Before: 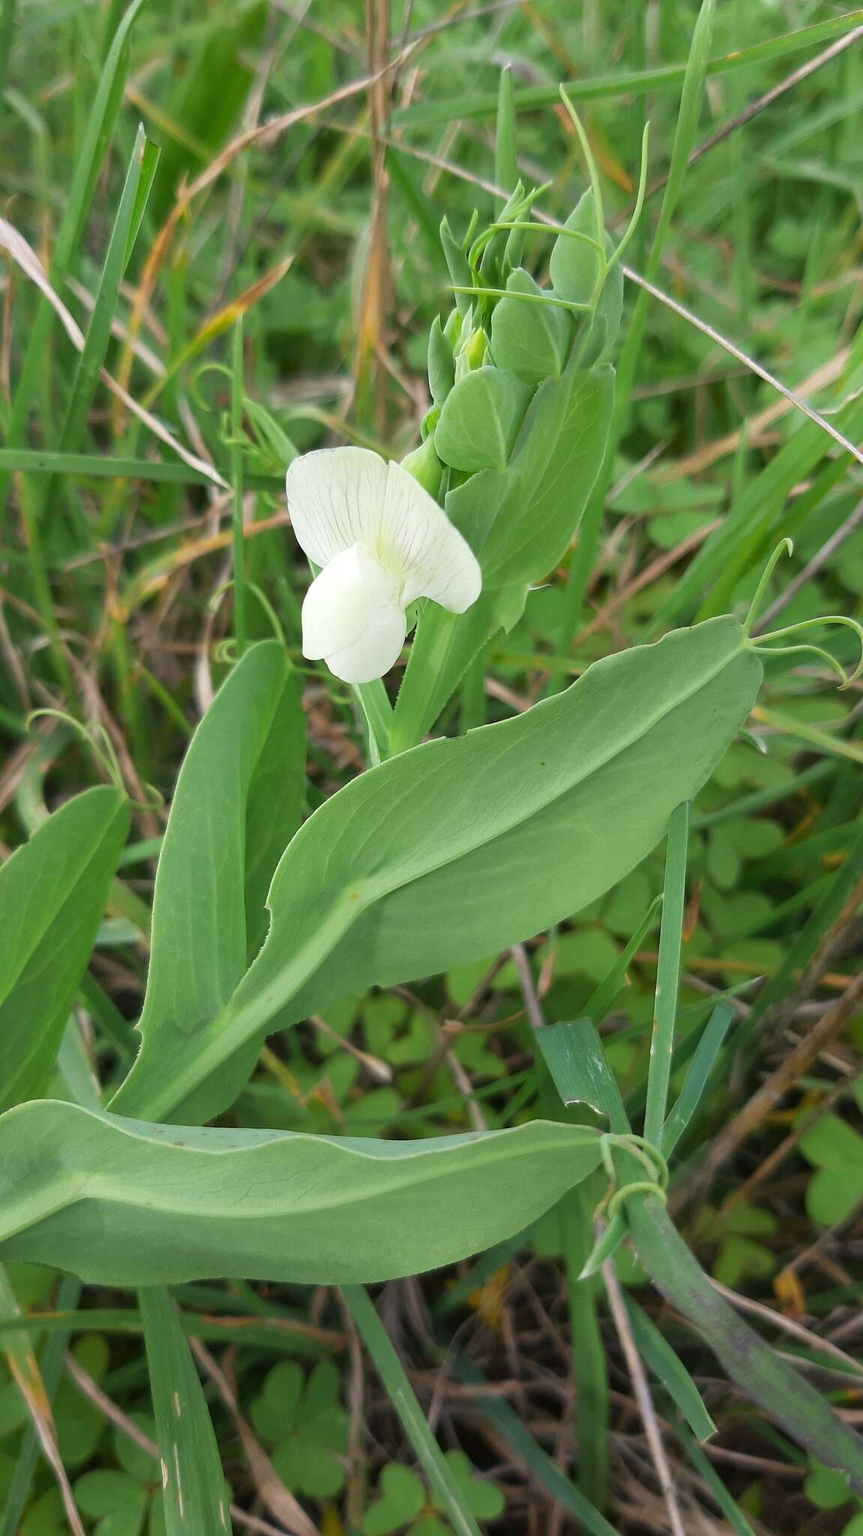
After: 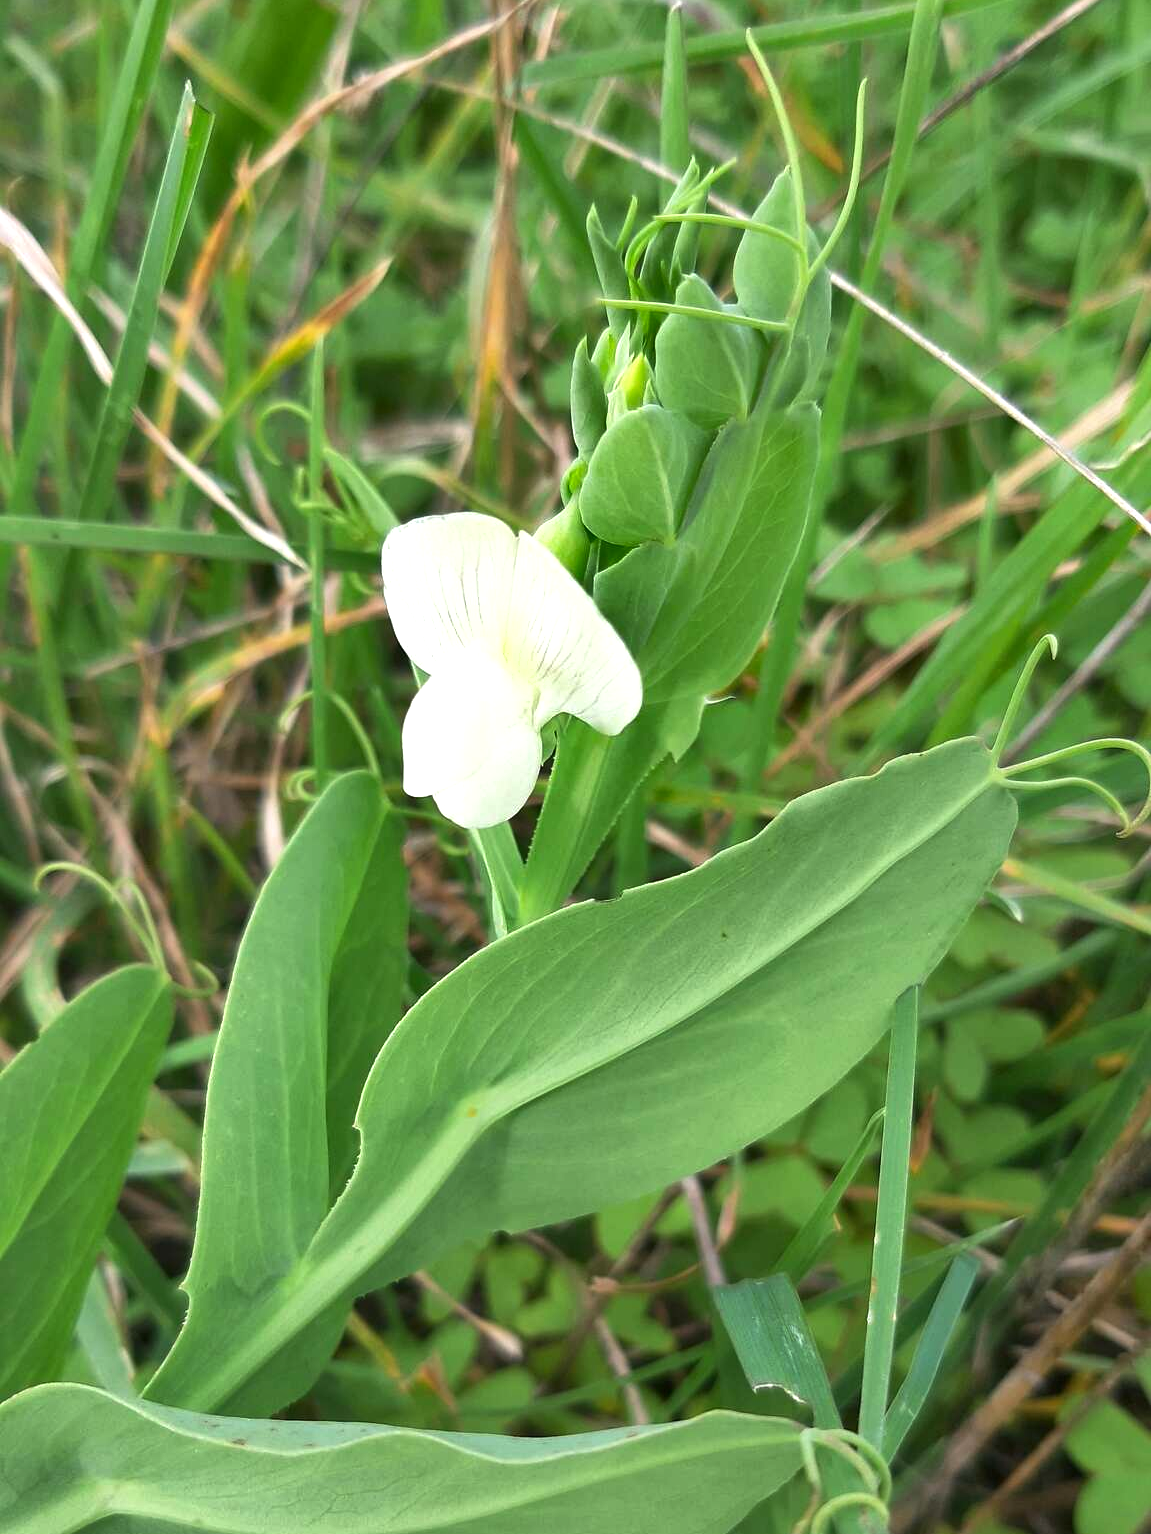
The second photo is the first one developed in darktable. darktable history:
crop: top 4.074%, bottom 21.008%
exposure: black level correction 0, exposure 0.5 EV, compensate highlight preservation false
base curve: curves: ch0 [(0, 0) (0.303, 0.277) (1, 1)], preserve colors none
shadows and highlights: radius 115.93, shadows 41.77, highlights -61.79, soften with gaussian
local contrast: mode bilateral grid, contrast 19, coarseness 50, detail 119%, midtone range 0.2
